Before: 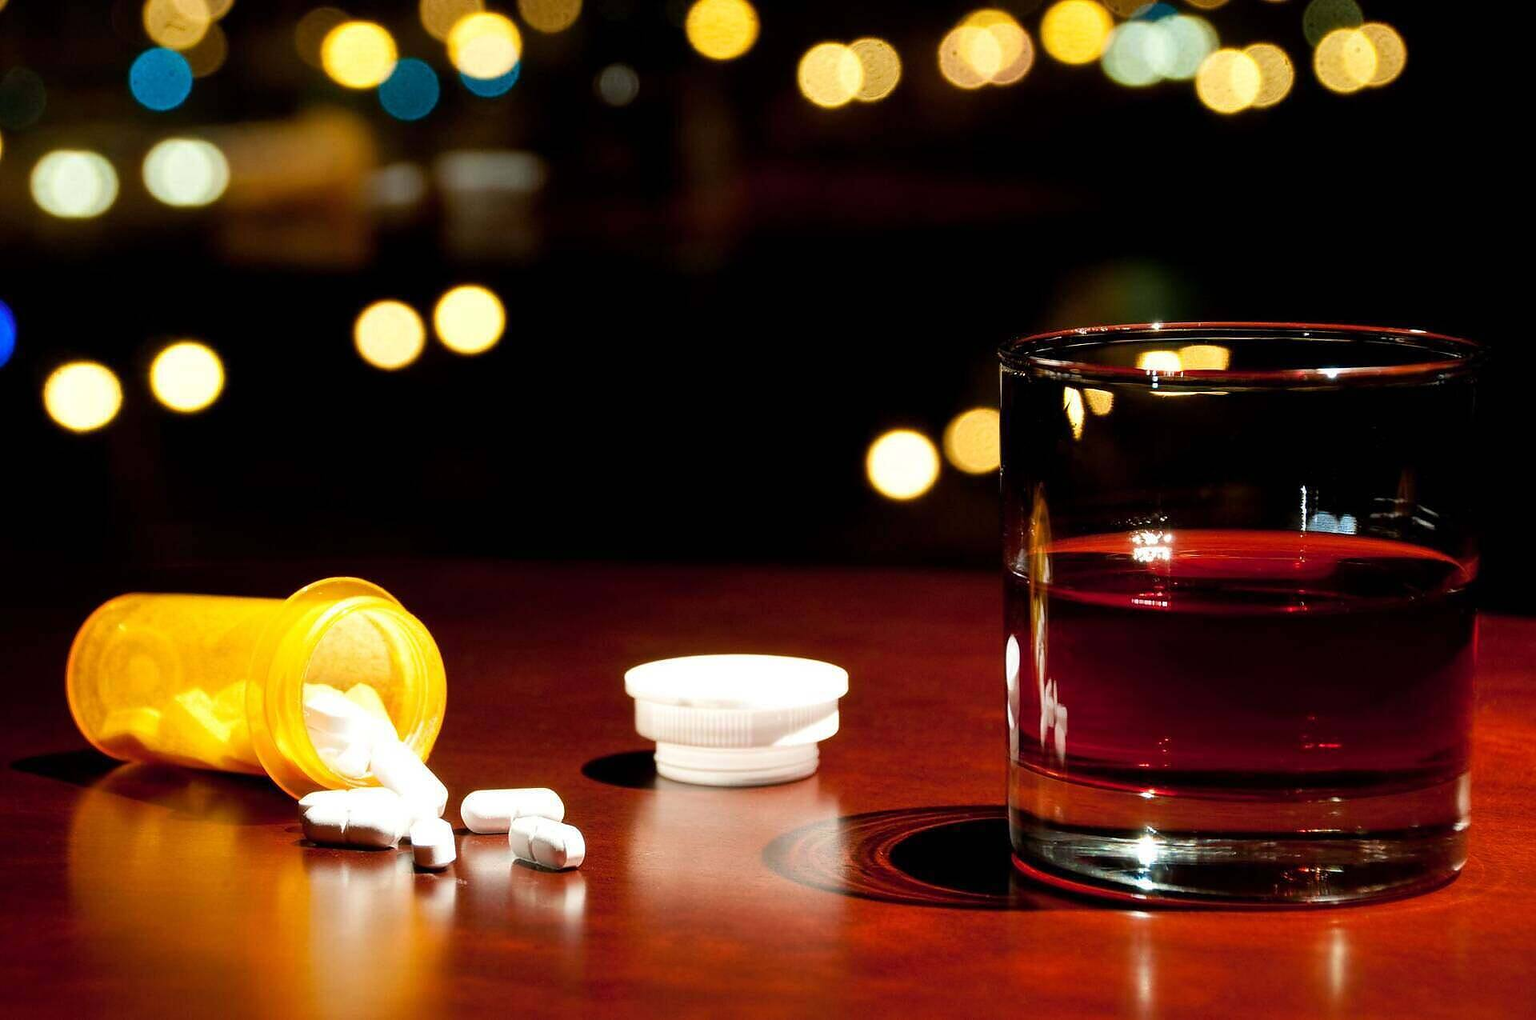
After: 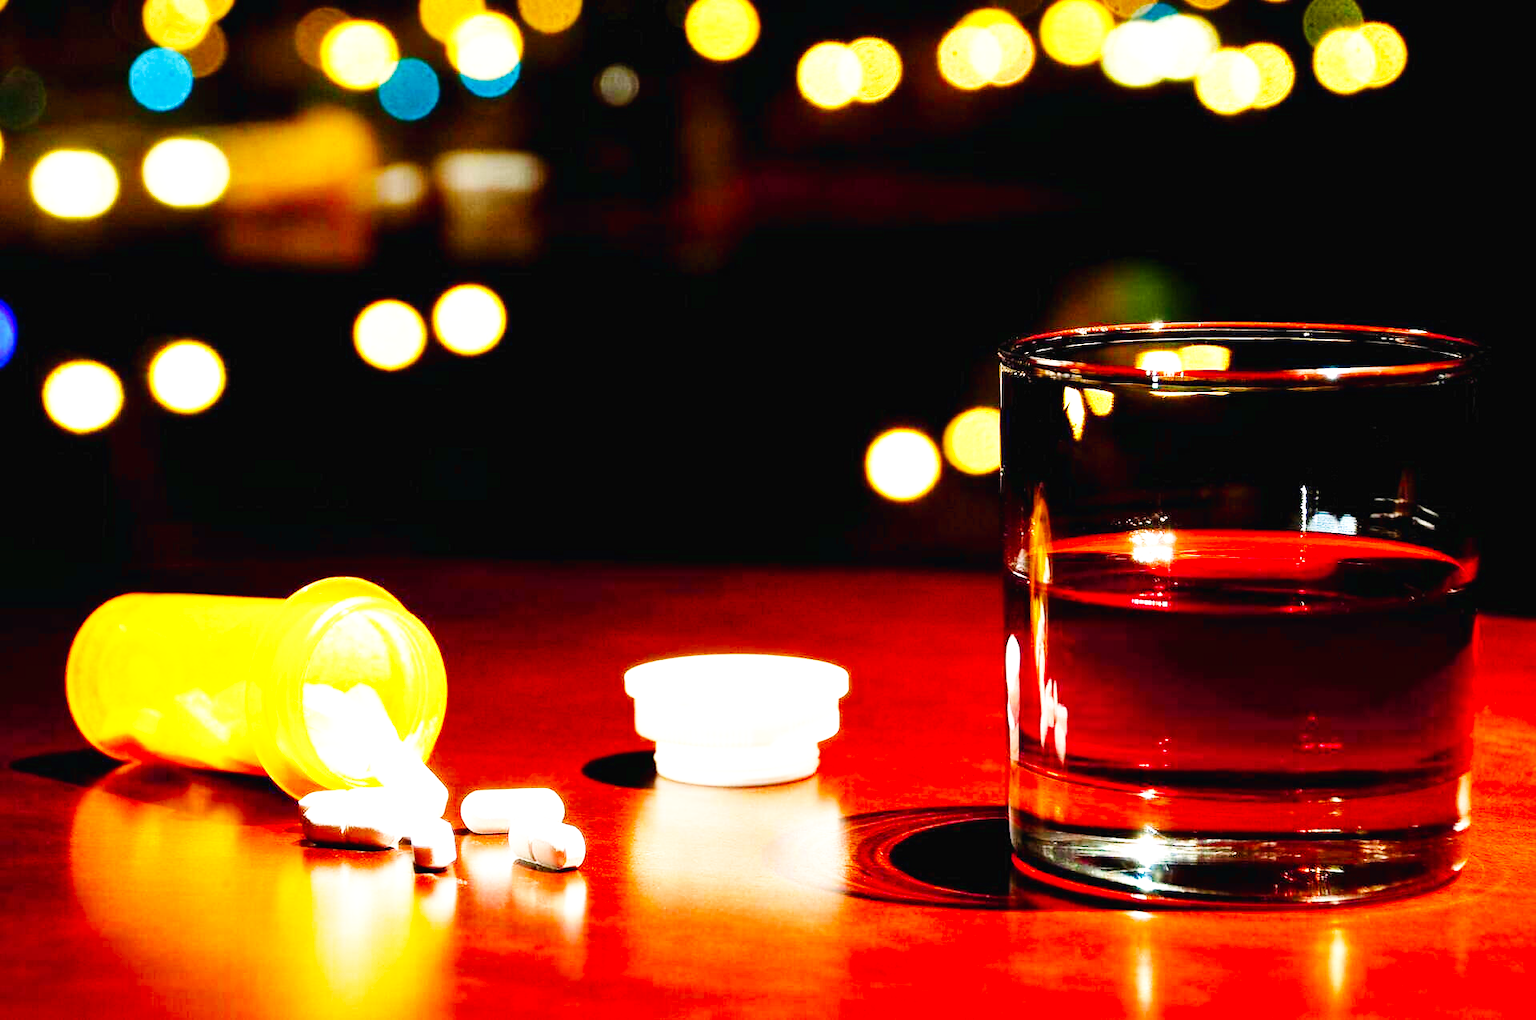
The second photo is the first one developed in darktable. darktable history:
base curve: curves: ch0 [(0, 0.003) (0.001, 0.002) (0.006, 0.004) (0.02, 0.022) (0.048, 0.086) (0.094, 0.234) (0.162, 0.431) (0.258, 0.629) (0.385, 0.8) (0.548, 0.918) (0.751, 0.988) (1, 1)], preserve colors none
color balance rgb: power › hue 74.32°, highlights gain › chroma 2.385%, highlights gain › hue 37.33°, perceptual saturation grading › global saturation 8.397%, perceptual saturation grading › shadows 3.511%, perceptual brilliance grading › global brilliance 25.696%, contrast -10.418%
